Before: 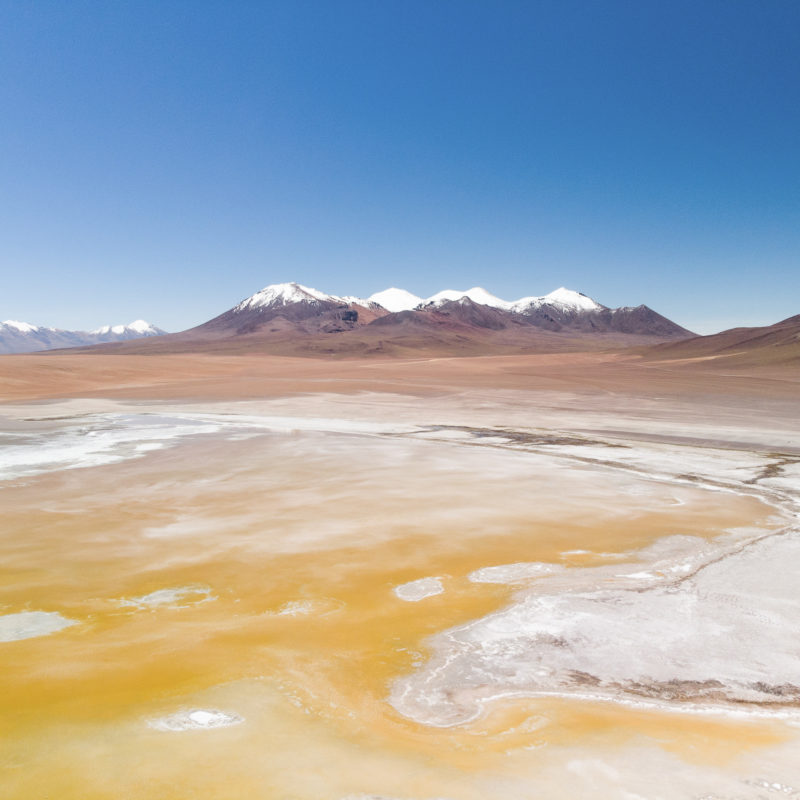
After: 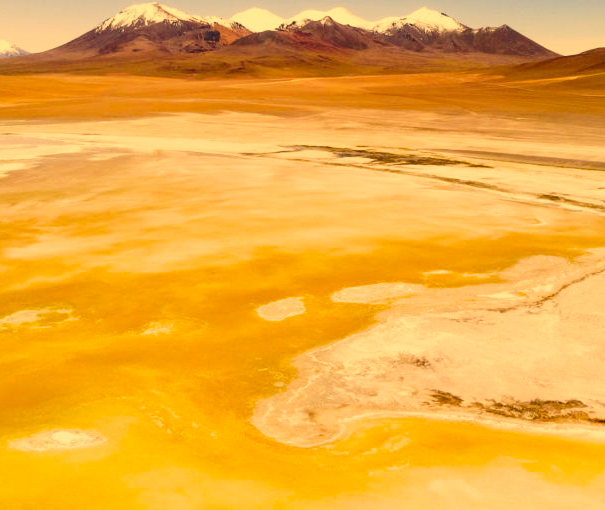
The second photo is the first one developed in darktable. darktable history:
color correction: highlights a* 10.44, highlights b* 30.04, shadows a* 2.73, shadows b* 17.51, saturation 1.72
base curve: curves: ch0 [(0, 0) (0.204, 0.334) (0.55, 0.733) (1, 1)], preserve colors none
color zones: curves: ch0 [(0.068, 0.464) (0.25, 0.5) (0.48, 0.508) (0.75, 0.536) (0.886, 0.476) (0.967, 0.456)]; ch1 [(0.066, 0.456) (0.25, 0.5) (0.616, 0.508) (0.746, 0.56) (0.934, 0.444)]
crop and rotate: left 17.299%, top 35.115%, right 7.015%, bottom 1.024%
shadows and highlights: shadows 40, highlights -54, highlights color adjustment 46%, low approximation 0.01, soften with gaussian
